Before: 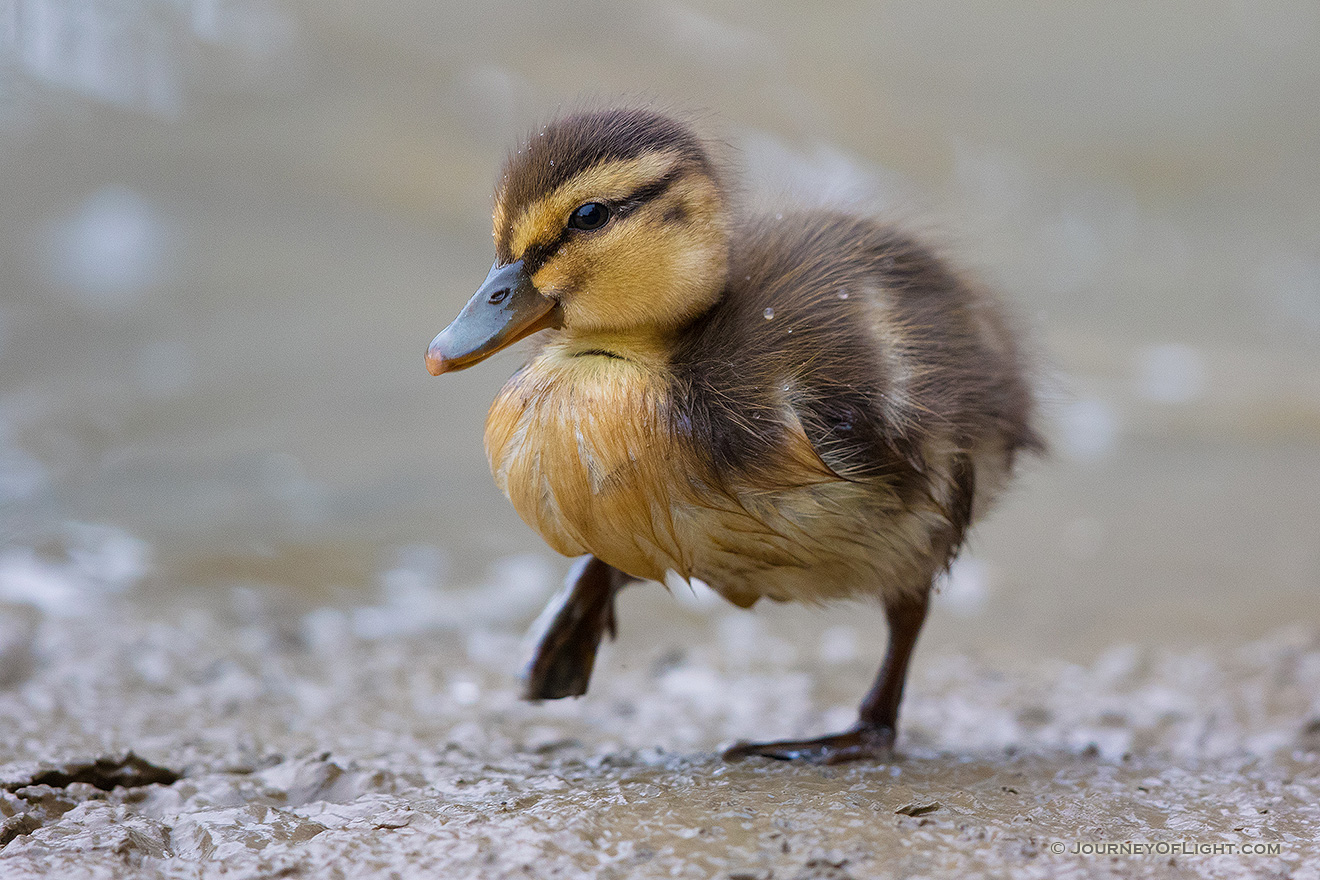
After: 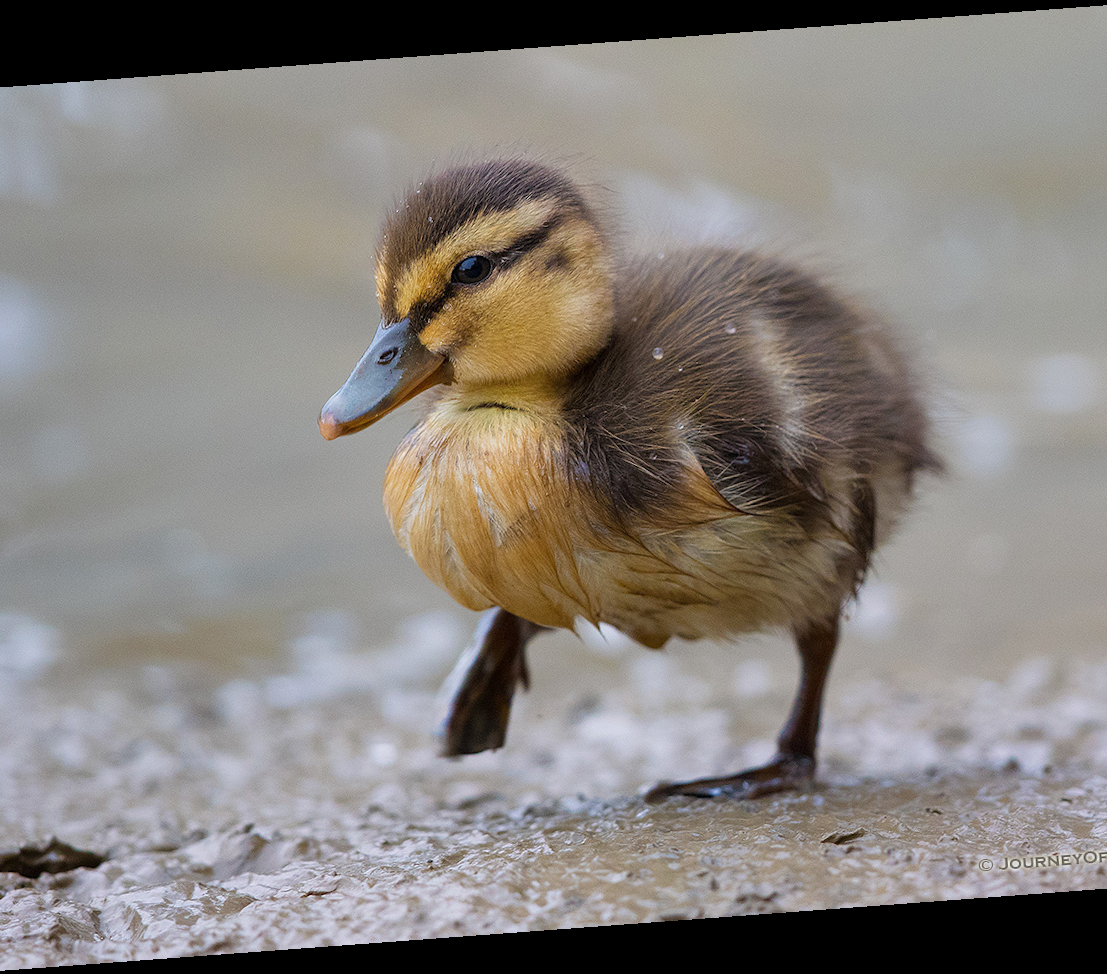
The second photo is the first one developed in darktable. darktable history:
crop and rotate: left 9.597%, right 10.195%
rotate and perspective: rotation -4.25°, automatic cropping off
